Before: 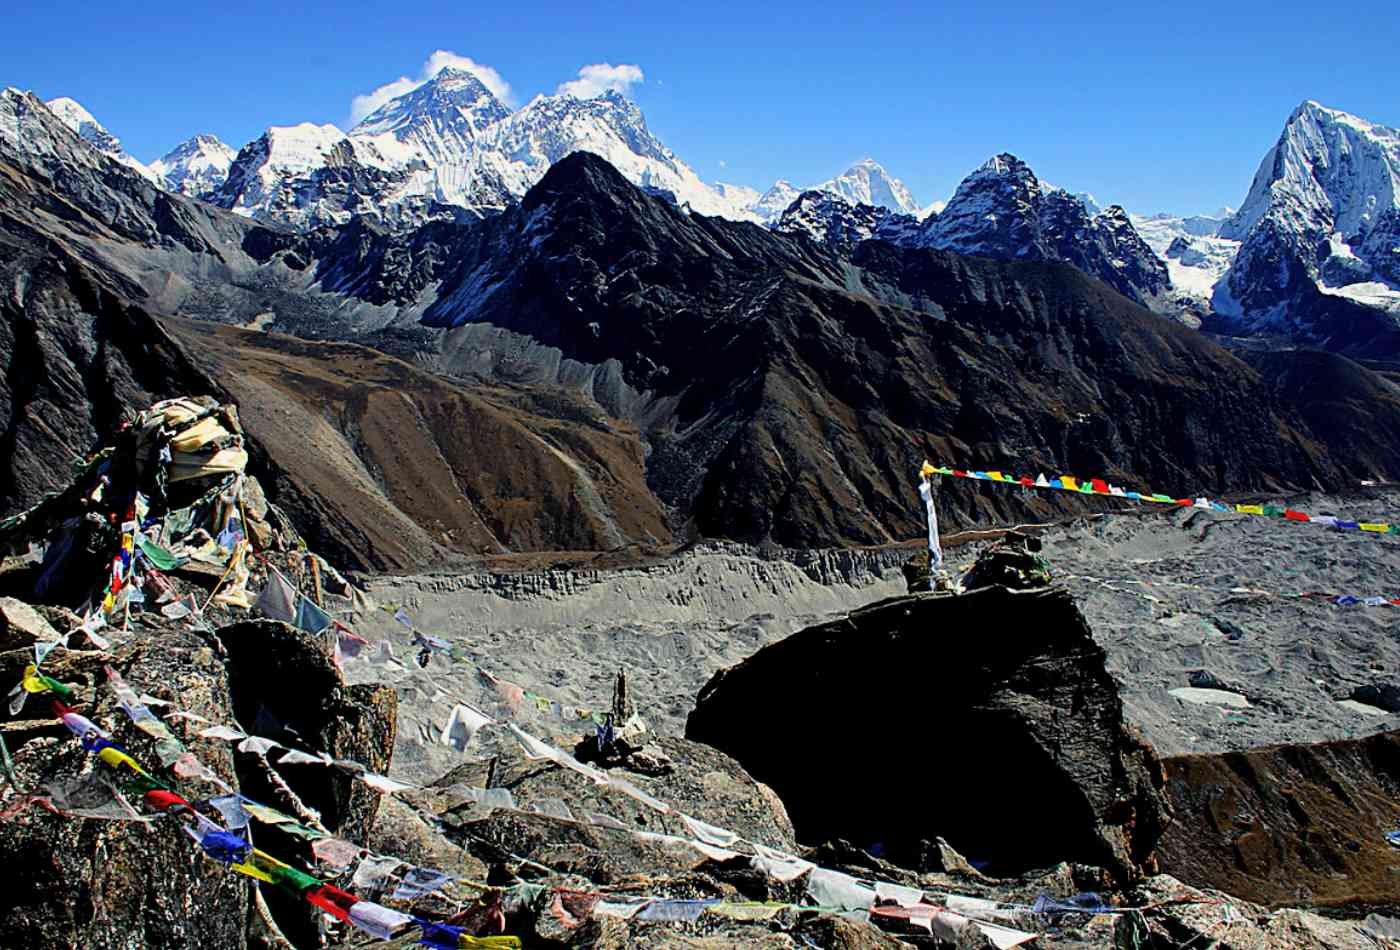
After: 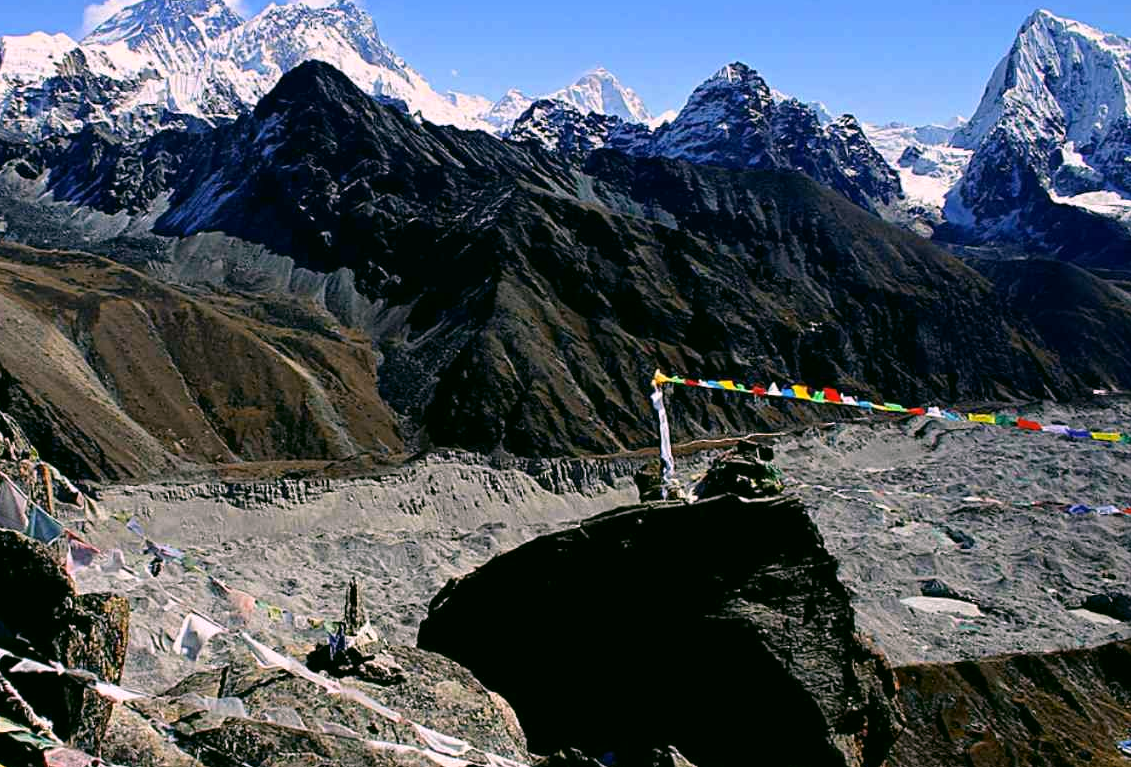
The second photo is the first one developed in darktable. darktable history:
crop: left 19.159%, top 9.58%, bottom 9.58%
color correction: highlights a* 4.02, highlights b* 4.98, shadows a* -7.55, shadows b* 4.98
white balance: red 1.05, blue 1.072
